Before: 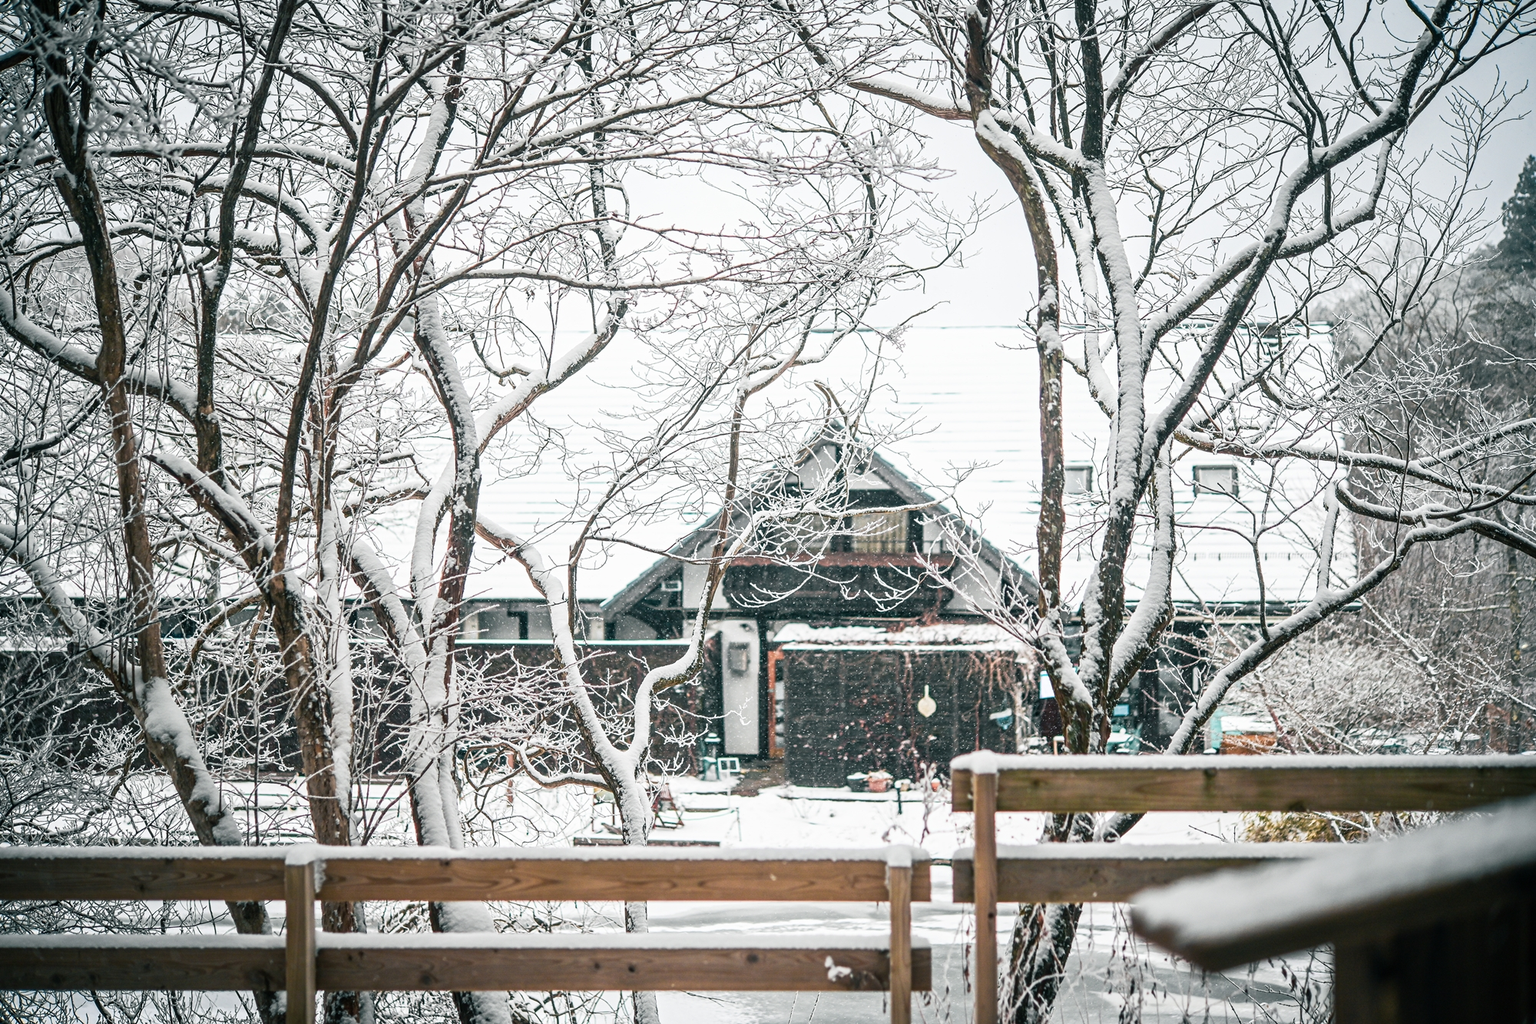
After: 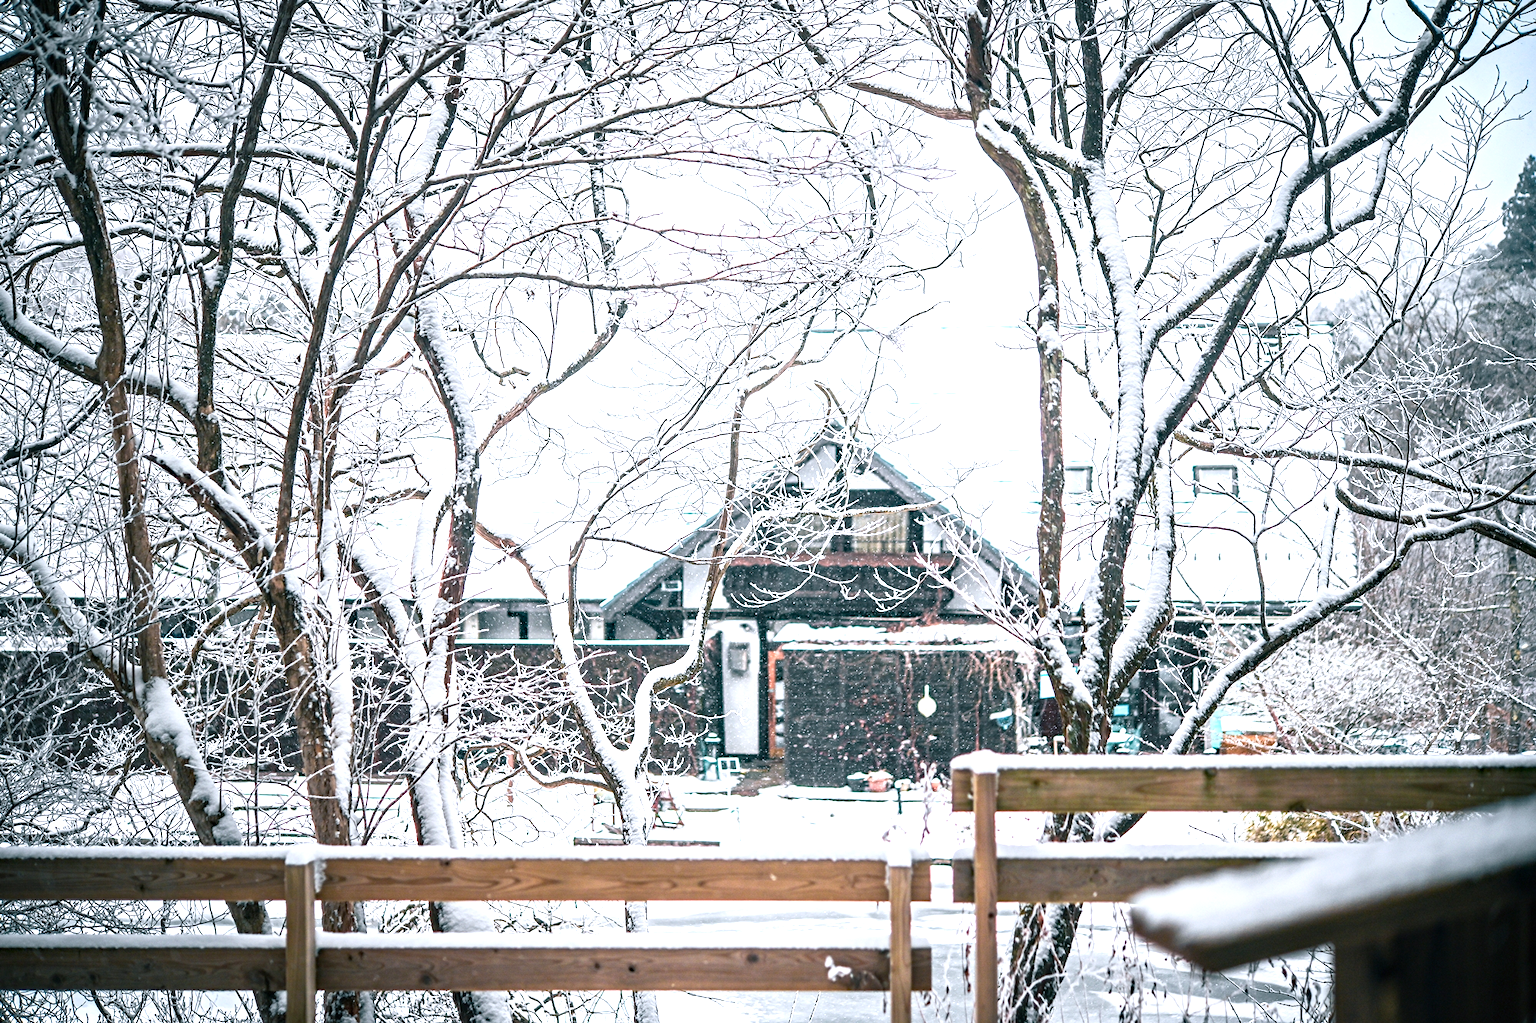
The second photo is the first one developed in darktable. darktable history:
exposure: exposure 0.722 EV, compensate highlight preservation false
haze removal: compatibility mode true, adaptive false
color calibration: illuminant as shot in camera, x 0.358, y 0.373, temperature 4628.91 K
